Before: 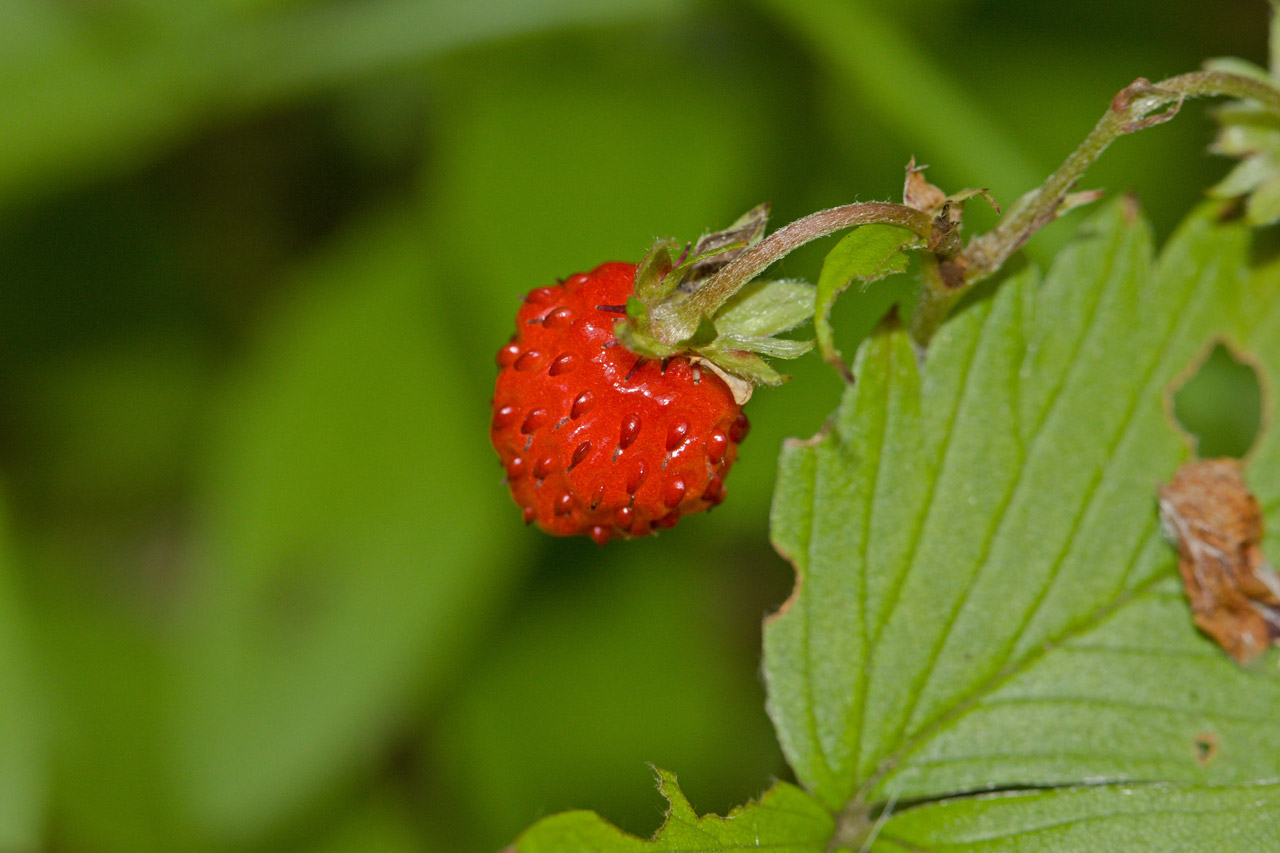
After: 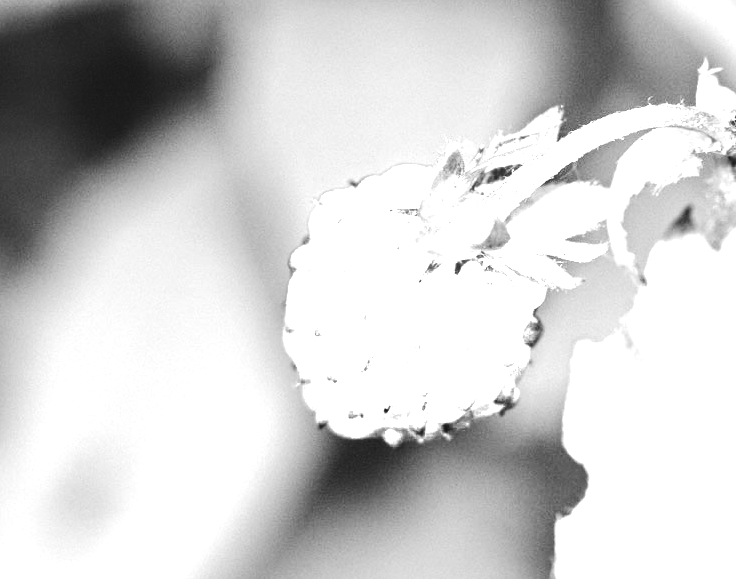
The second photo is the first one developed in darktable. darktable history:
color zones: curves: ch0 [(0.004, 0.588) (0.116, 0.636) (0.259, 0.476) (0.423, 0.464) (0.75, 0.5)]; ch1 [(0, 0) (0.143, 0) (0.286, 0) (0.429, 0) (0.571, 0) (0.714, 0) (0.857, 0)], mix 28.26%
exposure: exposure 2.01 EV, compensate exposure bias true, compensate highlight preservation false
tone equalizer: -8 EV -1.08 EV, -7 EV -1.04 EV, -6 EV -0.893 EV, -5 EV -0.603 EV, -3 EV 0.596 EV, -2 EV 0.841 EV, -1 EV 0.988 EV, +0 EV 1.08 EV, edges refinement/feathering 500, mask exposure compensation -1.57 EV, preserve details guided filter
levels: levels [0, 0.492, 0.984]
contrast brightness saturation: contrast 0.221, brightness -0.191, saturation 0.237
local contrast: on, module defaults
crop: left 16.241%, top 11.406%, right 26.21%, bottom 20.668%
